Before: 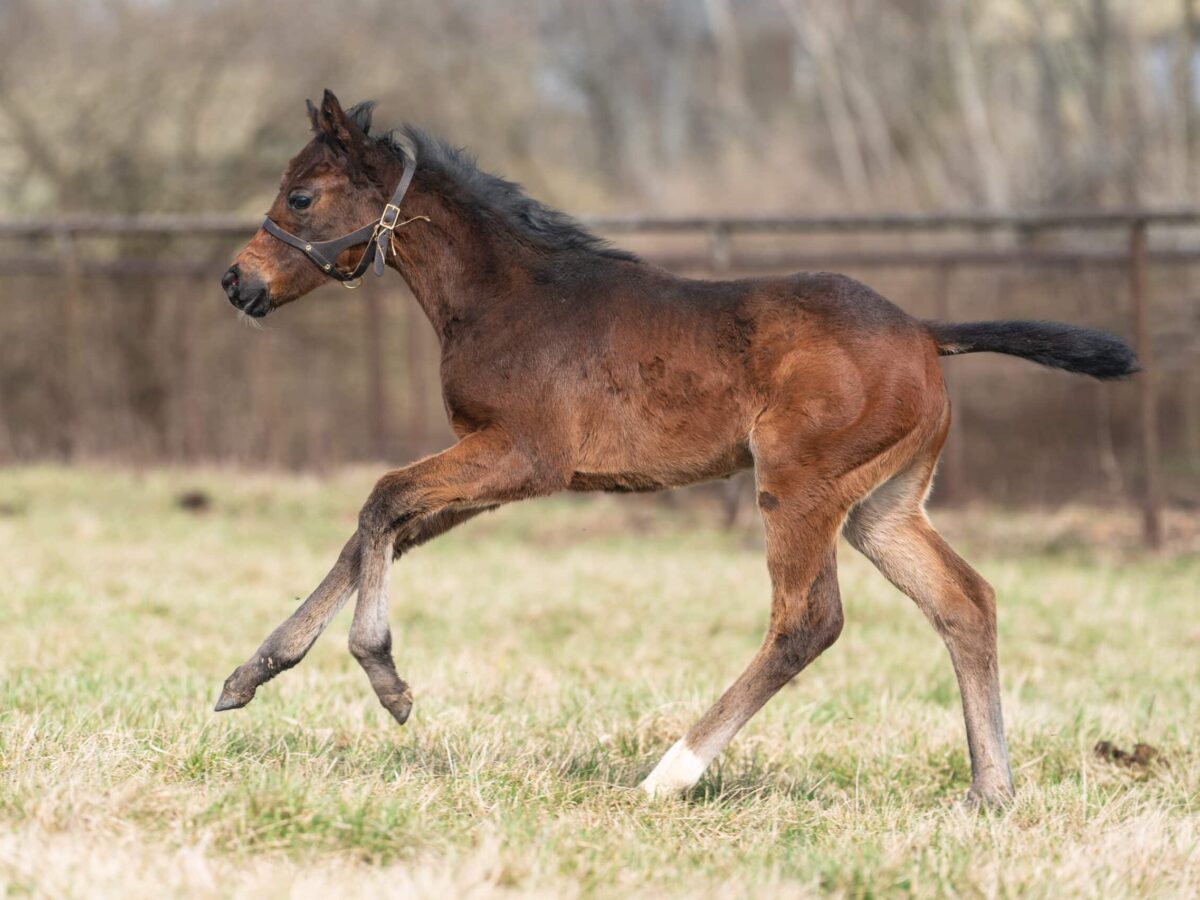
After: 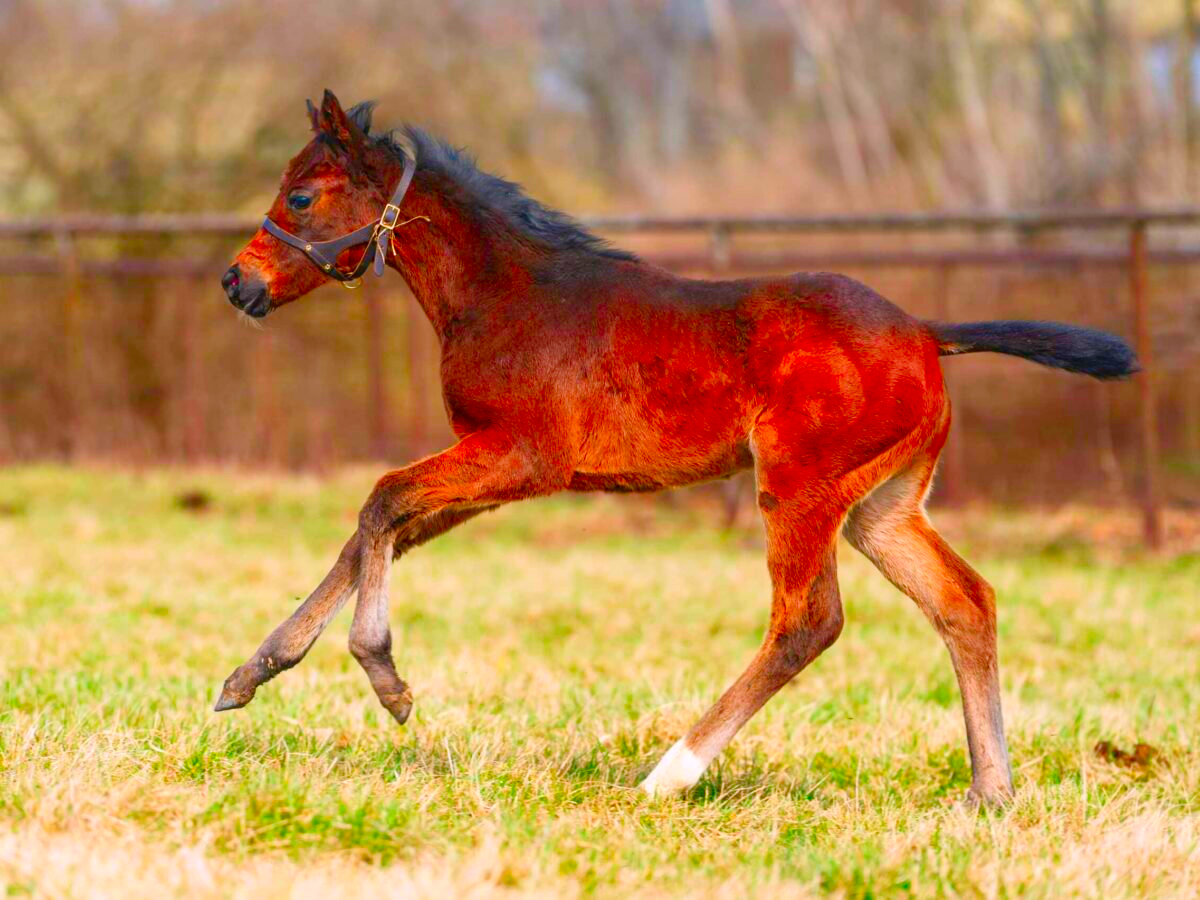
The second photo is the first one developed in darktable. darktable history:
color balance rgb: perceptual saturation grading › global saturation 20%, perceptual saturation grading › highlights -25%, perceptual saturation grading › shadows 50%
color correction: highlights a* 1.59, highlights b* -1.7, saturation 2.48
